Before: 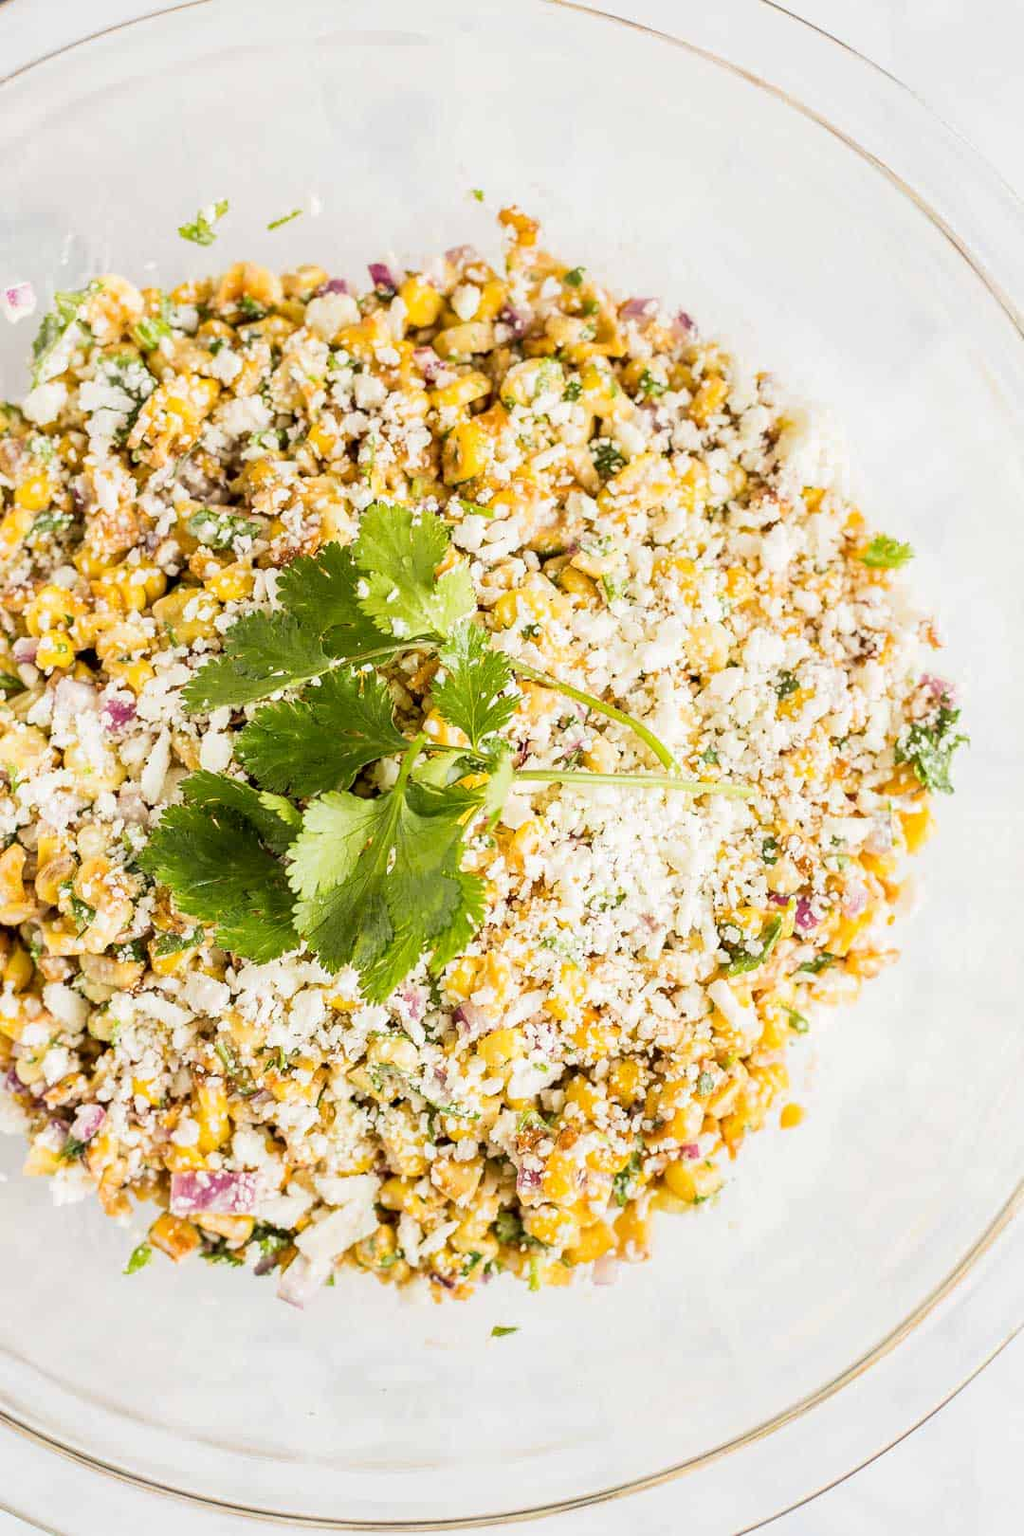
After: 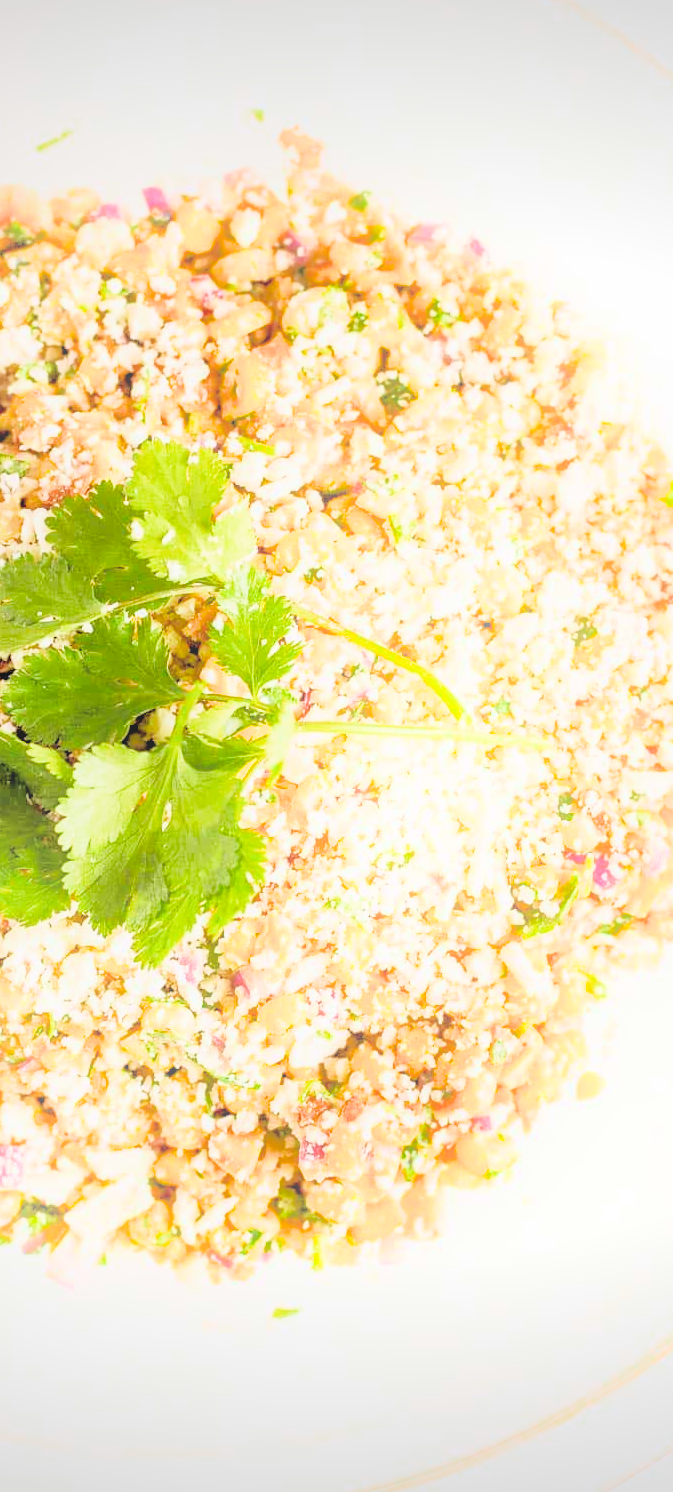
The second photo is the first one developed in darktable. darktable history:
filmic rgb: black relative exposure -4.14 EV, white relative exposure 5.1 EV, hardness 2.11, contrast 1.165
vignetting: fall-off start 100%, brightness -0.282, width/height ratio 1.31
bloom: size 15%, threshold 97%, strength 7%
exposure: black level correction 0, exposure 2 EV, compensate highlight preservation false
crop and rotate: left 22.918%, top 5.629%, right 14.711%, bottom 2.247%
shadows and highlights: on, module defaults
velvia: strength 15%
